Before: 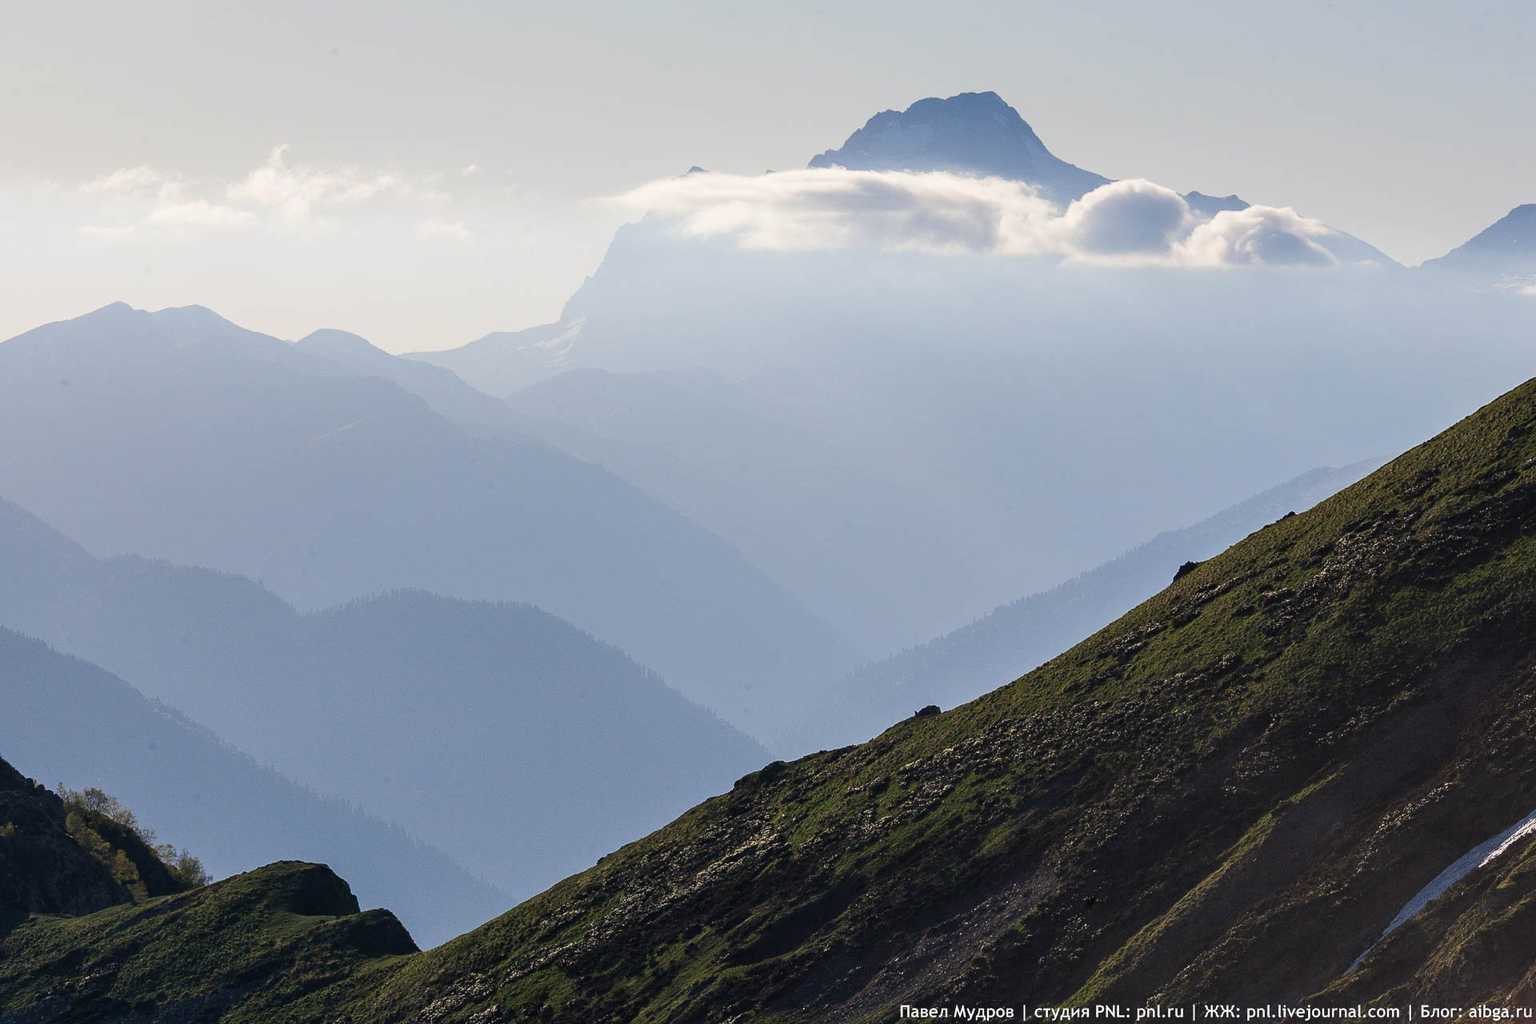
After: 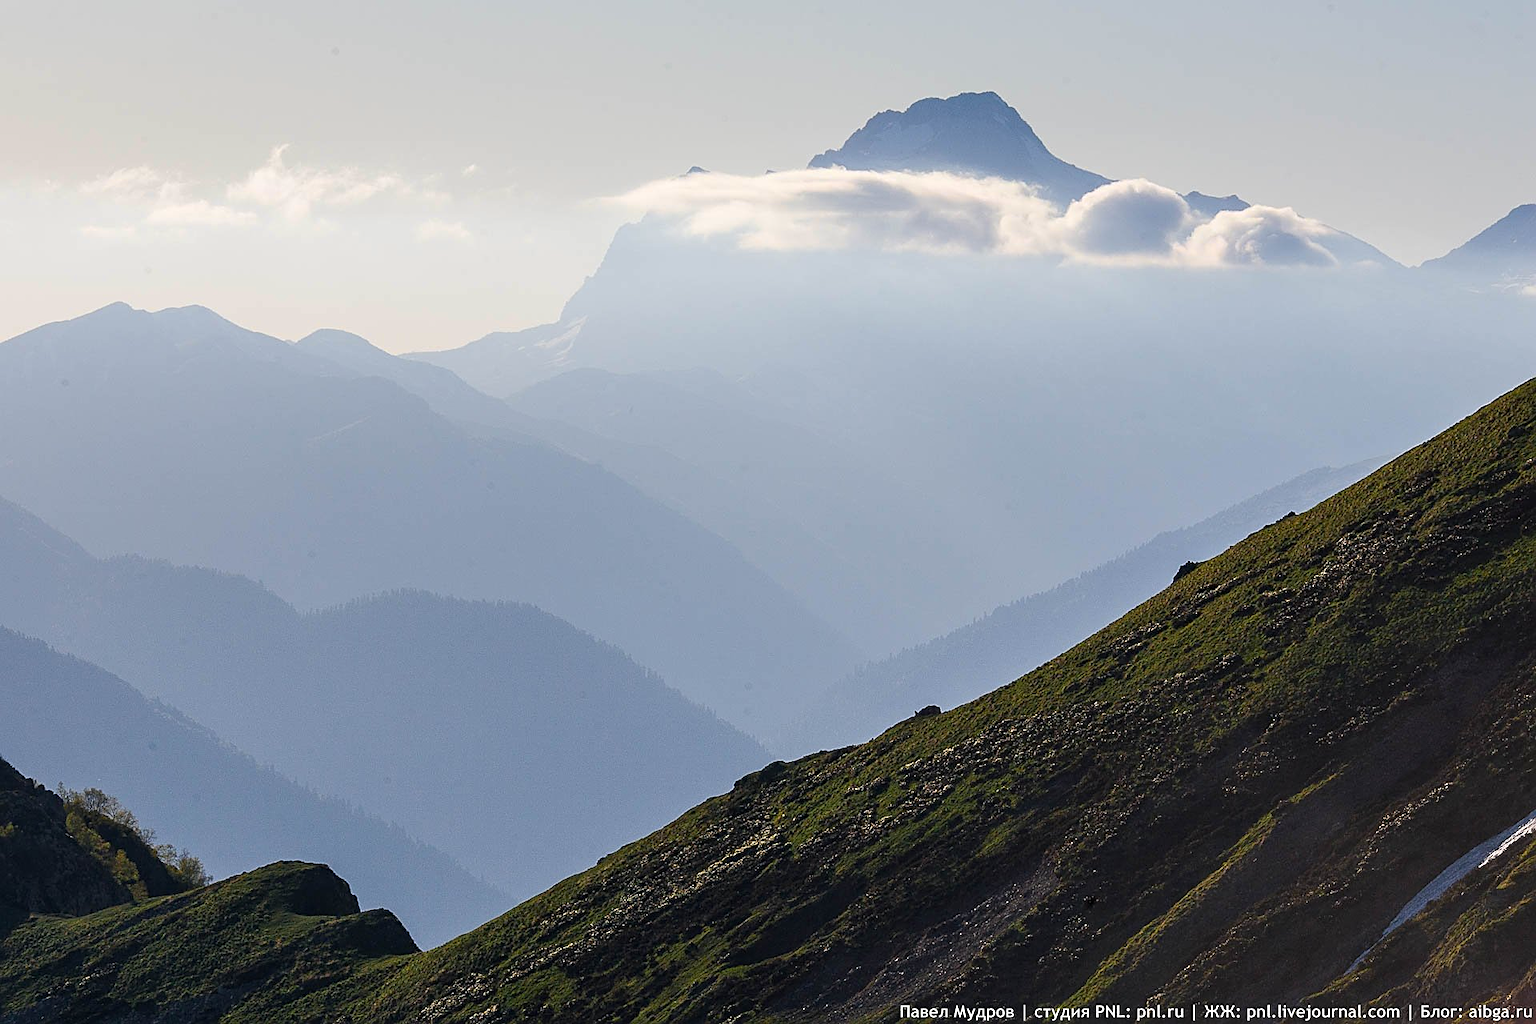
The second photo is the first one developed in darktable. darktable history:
sharpen: amount 0.478
color zones: curves: ch0 [(0.224, 0.526) (0.75, 0.5)]; ch1 [(0.055, 0.526) (0.224, 0.761) (0.377, 0.526) (0.75, 0.5)]
